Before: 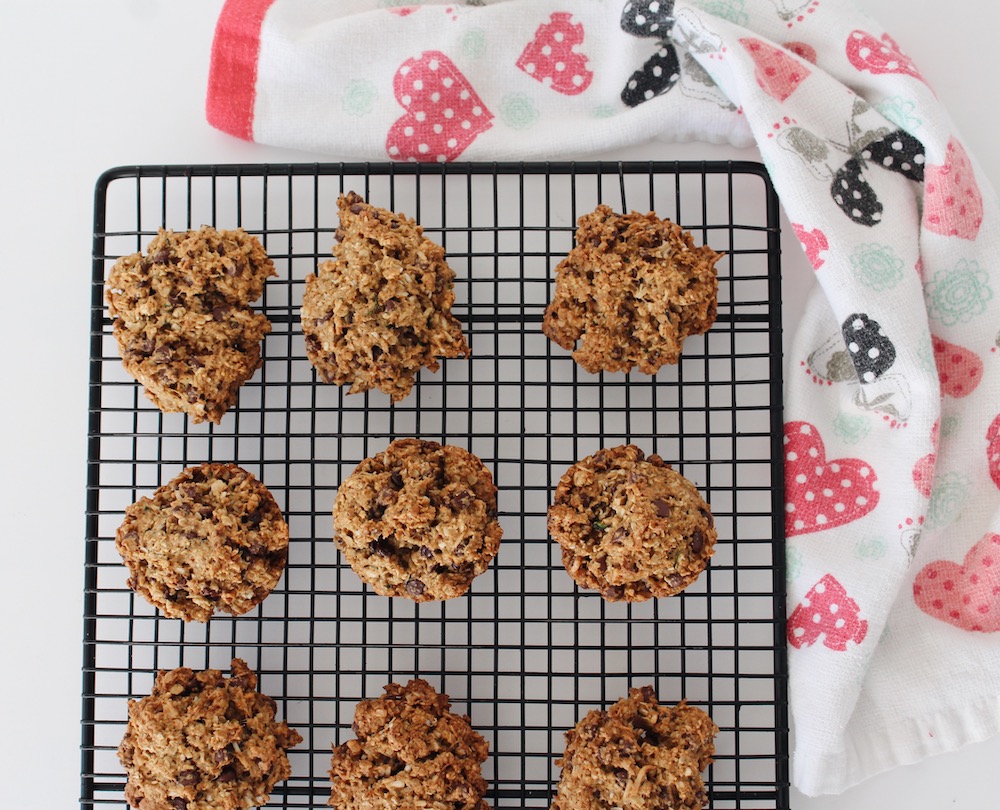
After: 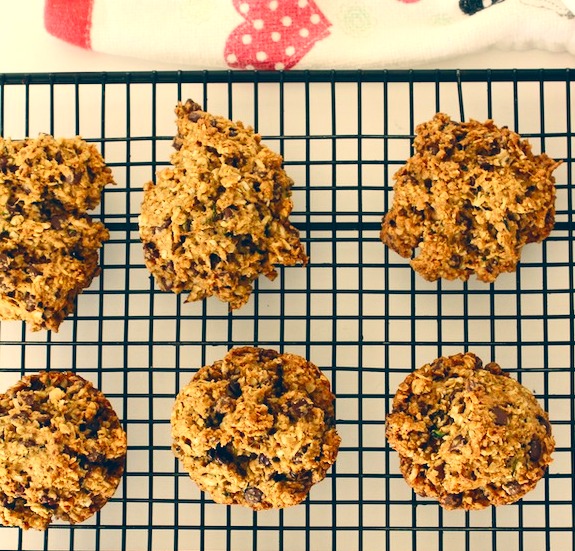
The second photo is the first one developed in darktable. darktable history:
crop: left 16.235%, top 11.461%, right 26.247%, bottom 20.399%
color correction: highlights a* 5.22, highlights b* 23.78, shadows a* -15.8, shadows b* 3.86
color balance rgb: global offset › luminance 0.403%, global offset › chroma 0.209%, global offset › hue 254.91°, perceptual saturation grading › global saturation 0.048%, perceptual saturation grading › highlights -19.831%, perceptual saturation grading › shadows 20.391%, global vibrance 10.965%
exposure: black level correction 0, exposure 0.498 EV, compensate highlight preservation false
contrast brightness saturation: contrast 0.16, saturation 0.317
